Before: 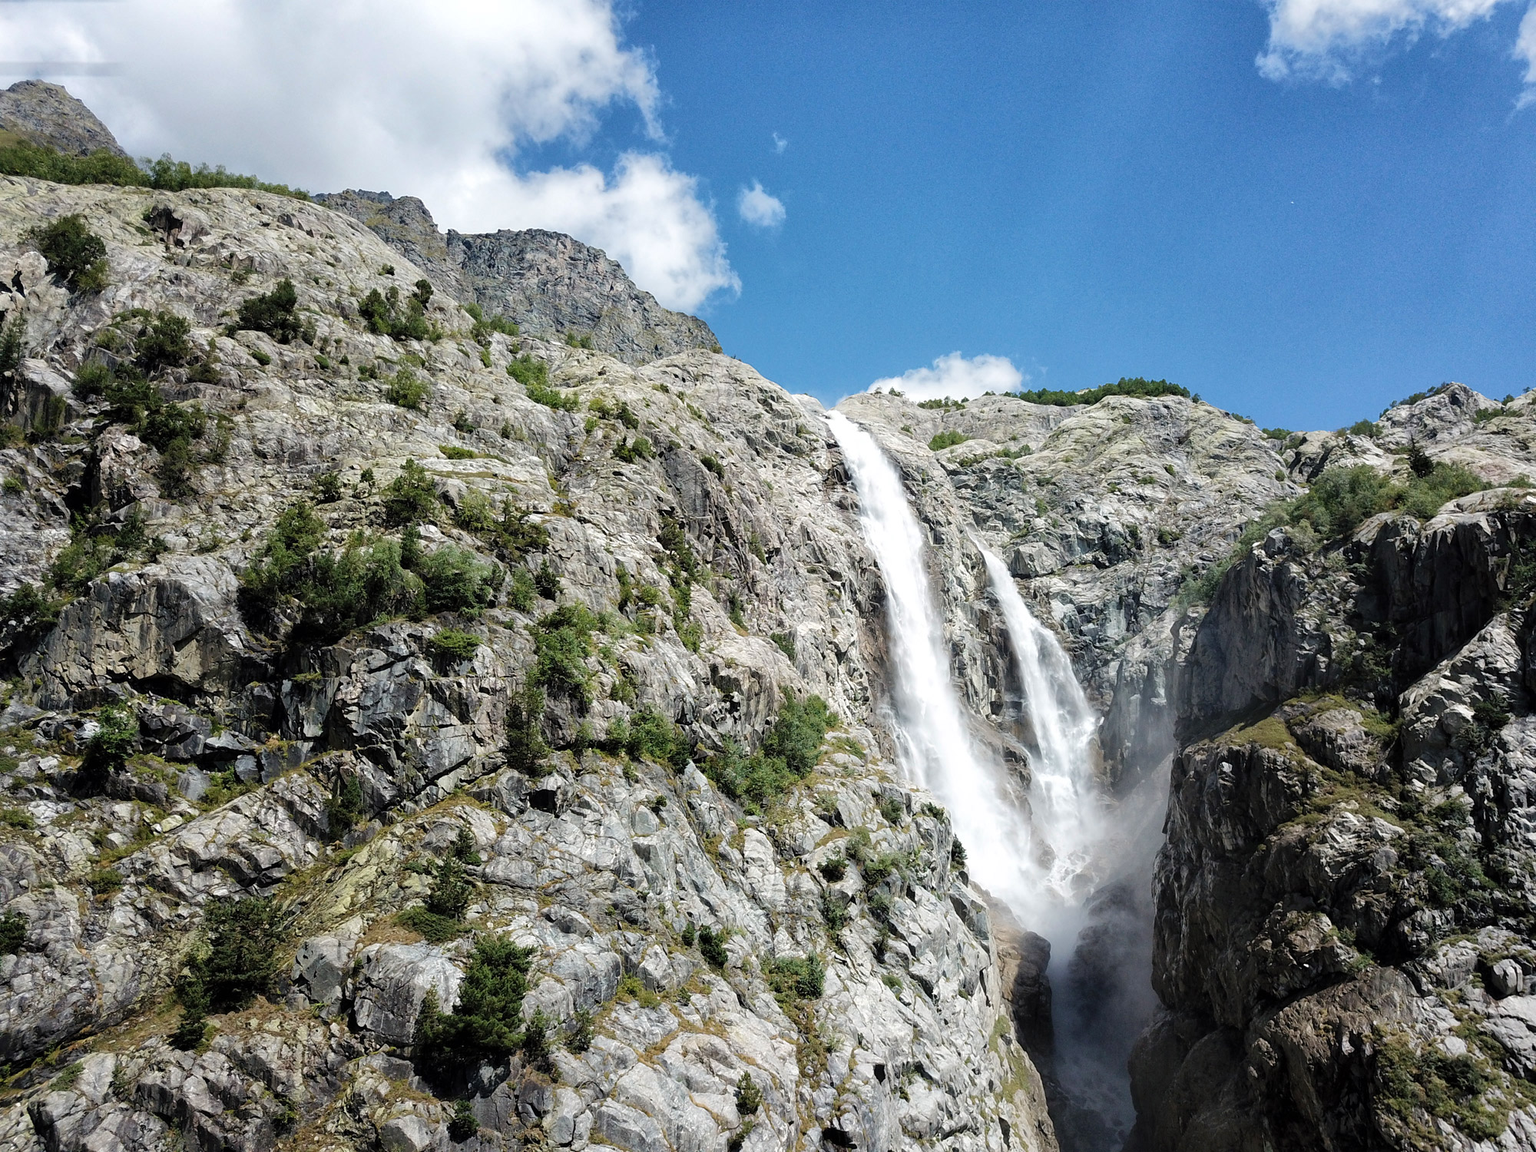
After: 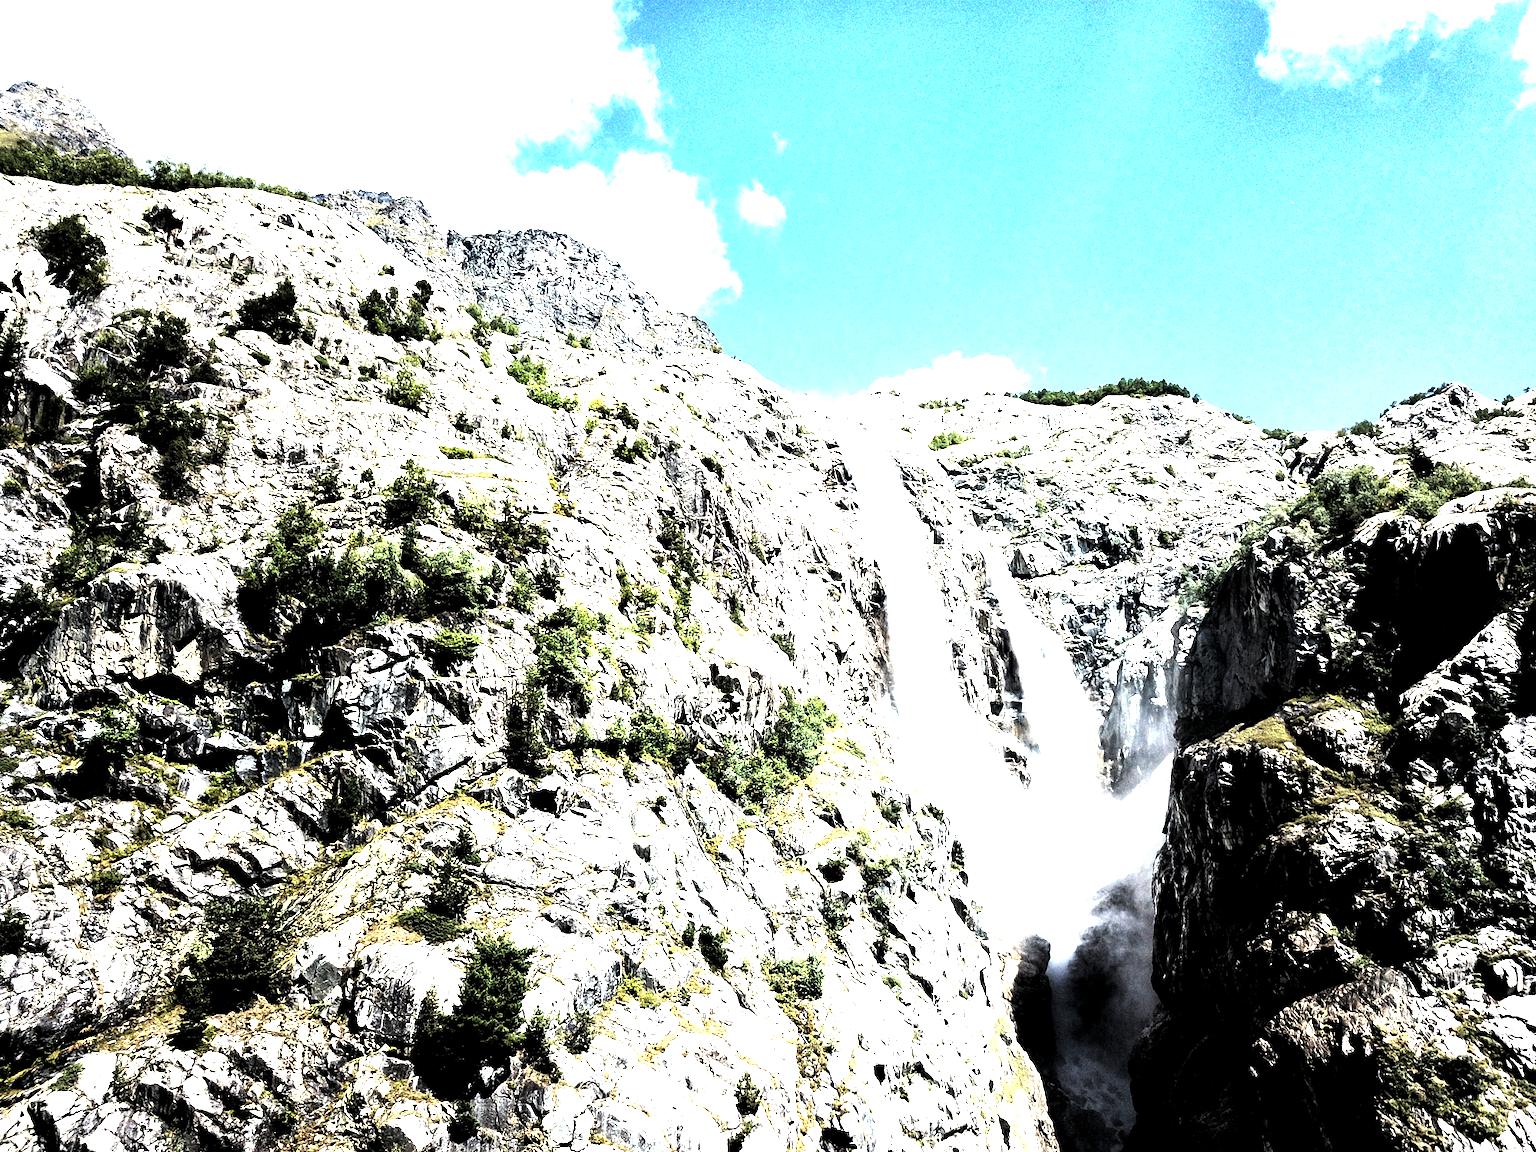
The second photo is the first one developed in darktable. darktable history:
levels: levels [0.044, 0.475, 0.791]
rgb curve: curves: ch0 [(0, 0) (0.21, 0.15) (0.24, 0.21) (0.5, 0.75) (0.75, 0.96) (0.89, 0.99) (1, 1)]; ch1 [(0, 0.02) (0.21, 0.13) (0.25, 0.2) (0.5, 0.67) (0.75, 0.9) (0.89, 0.97) (1, 1)]; ch2 [(0, 0.02) (0.21, 0.13) (0.25, 0.2) (0.5, 0.67) (0.75, 0.9) (0.89, 0.97) (1, 1)], compensate middle gray true
